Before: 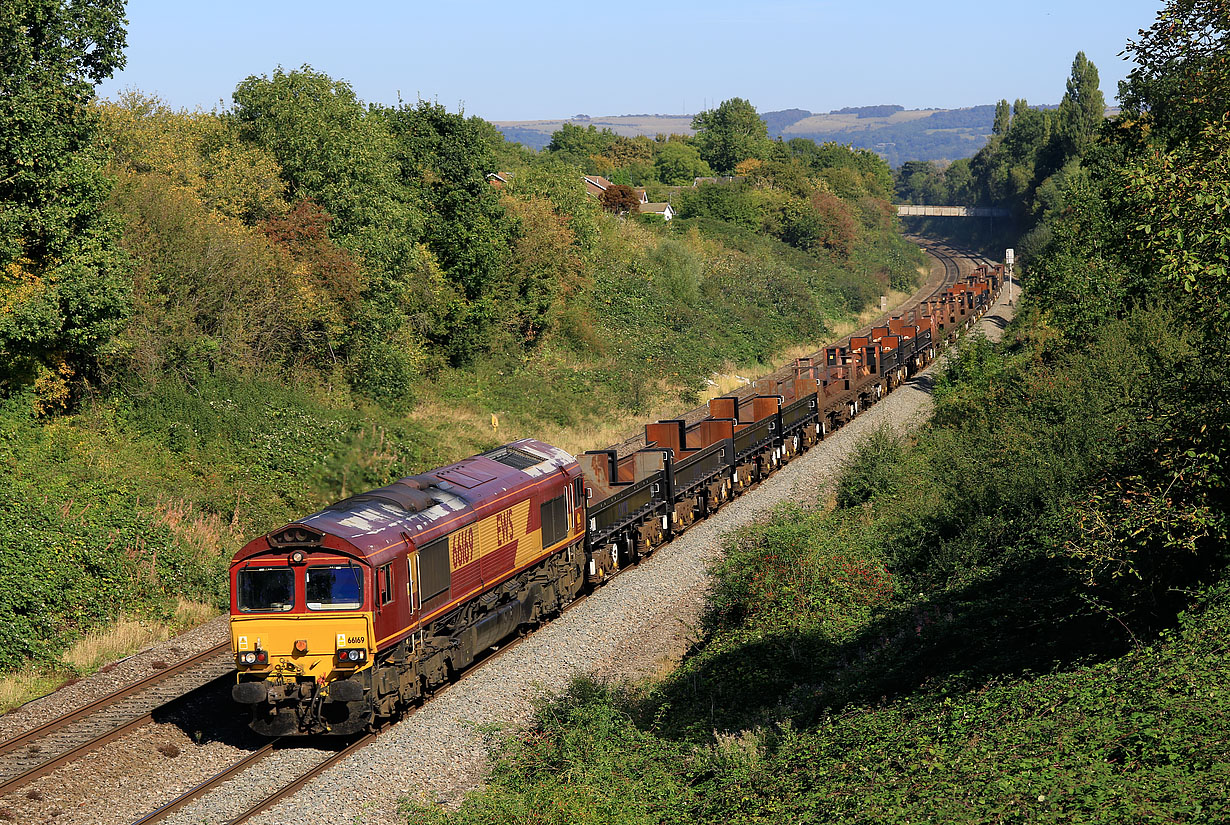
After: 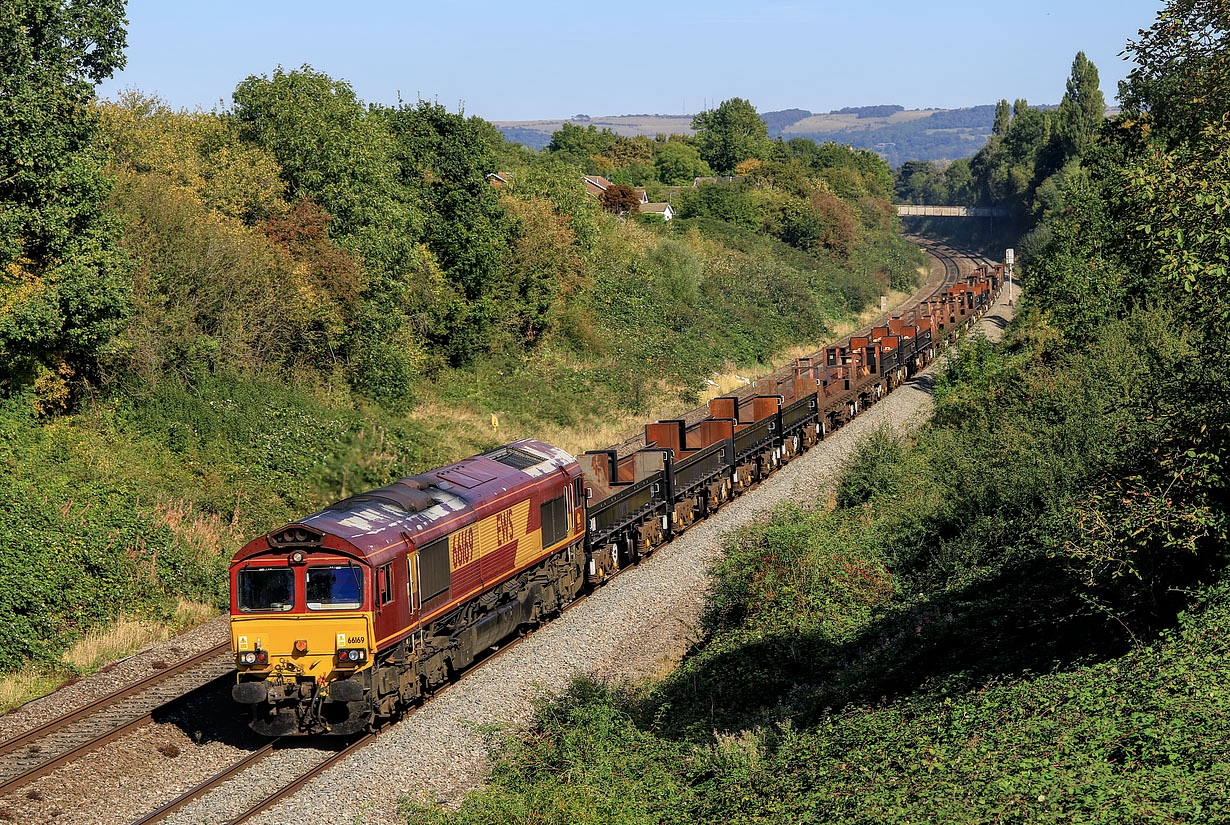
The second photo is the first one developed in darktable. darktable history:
local contrast: on, module defaults
shadows and highlights: radius 263.2, soften with gaussian
